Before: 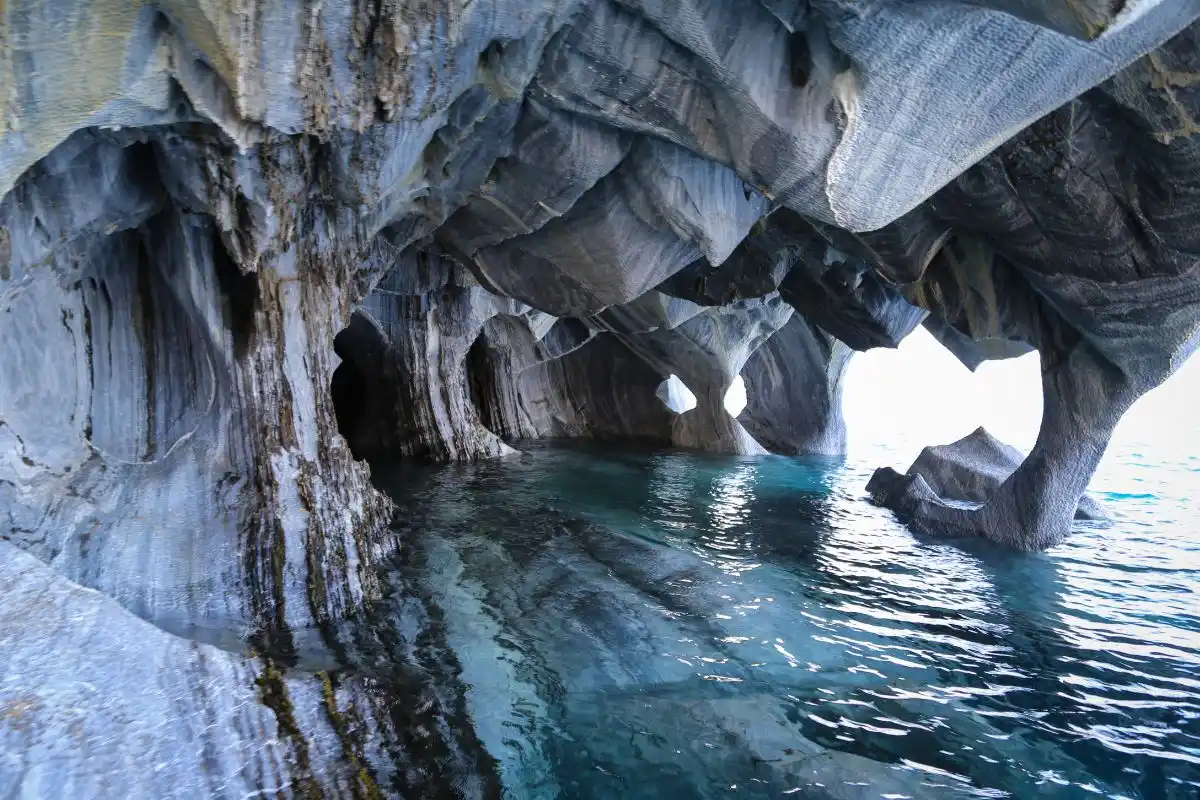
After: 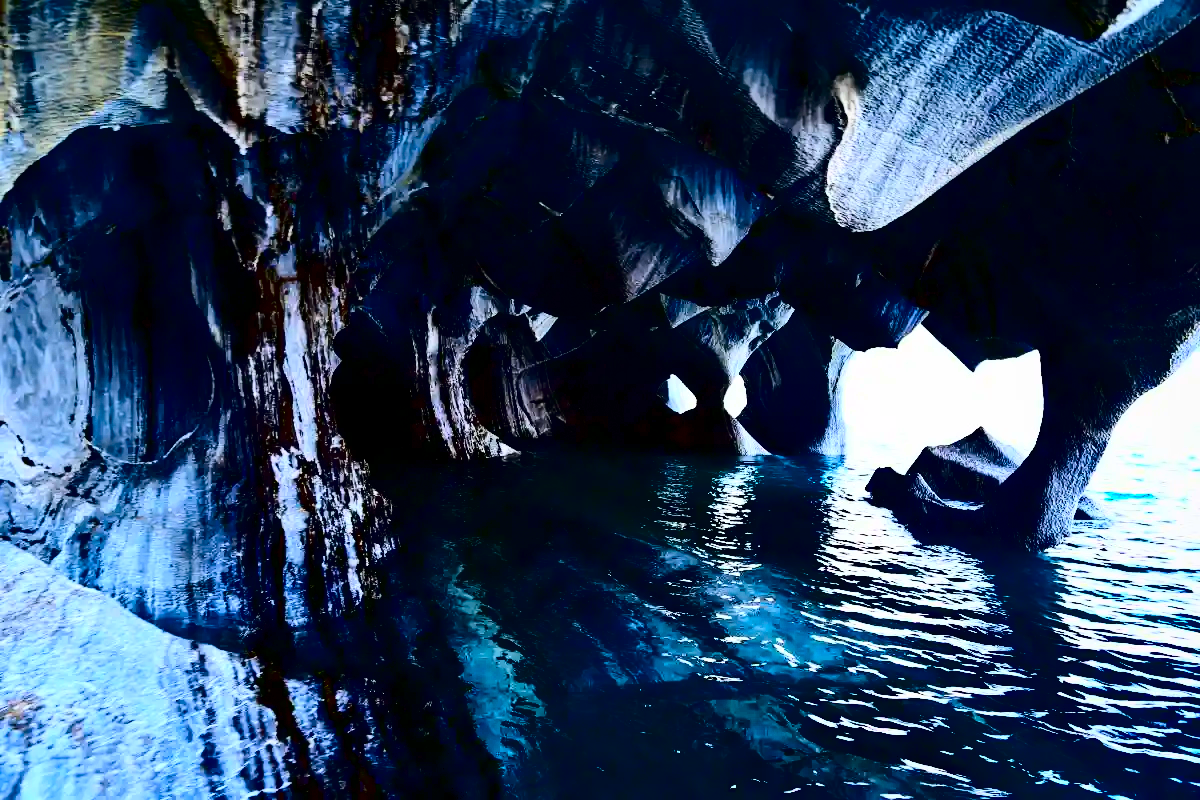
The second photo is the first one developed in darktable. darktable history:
contrast brightness saturation: contrast 0.784, brightness -0.987, saturation 1
